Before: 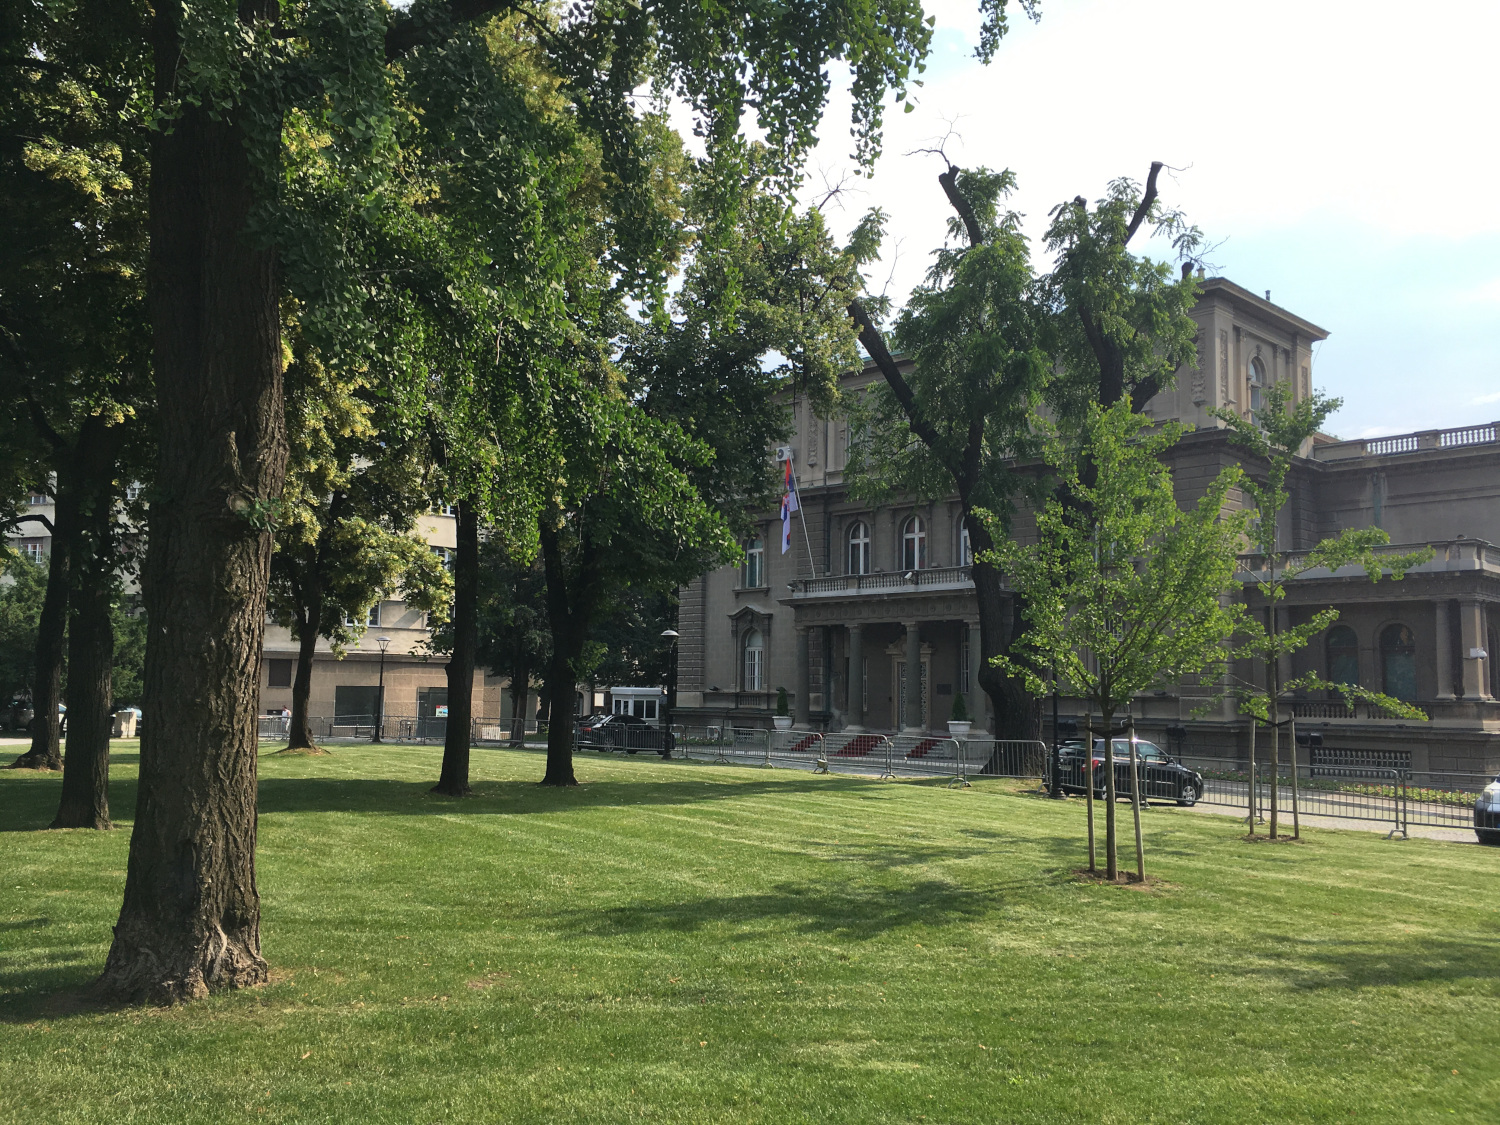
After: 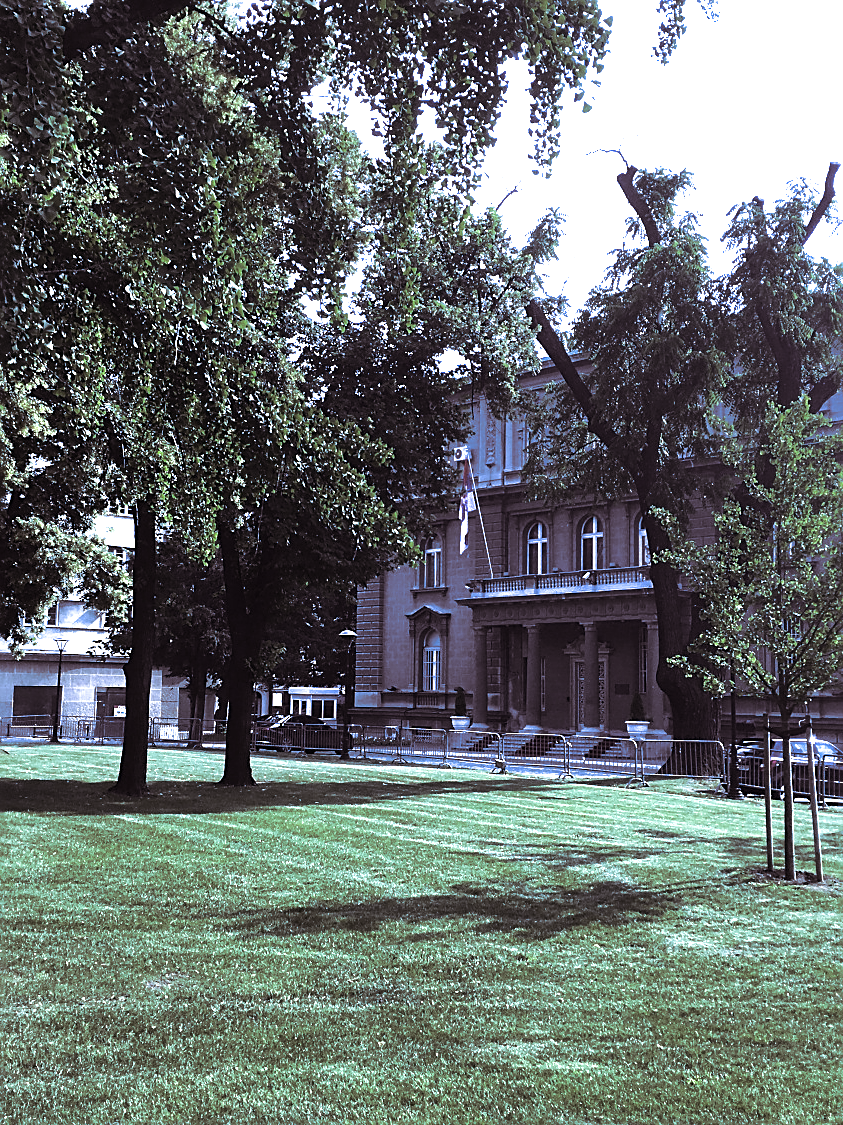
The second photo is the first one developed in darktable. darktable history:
sharpen: on, module defaults
crop: left 21.496%, right 22.254%
tone equalizer: -8 EV -1.08 EV, -7 EV -1.01 EV, -6 EV -0.867 EV, -5 EV -0.578 EV, -3 EV 0.578 EV, -2 EV 0.867 EV, -1 EV 1.01 EV, +0 EV 1.08 EV, edges refinement/feathering 500, mask exposure compensation -1.57 EV, preserve details no
white balance: red 0.766, blue 1.537
split-toning: shadows › saturation 0.24, highlights › hue 54°, highlights › saturation 0.24
